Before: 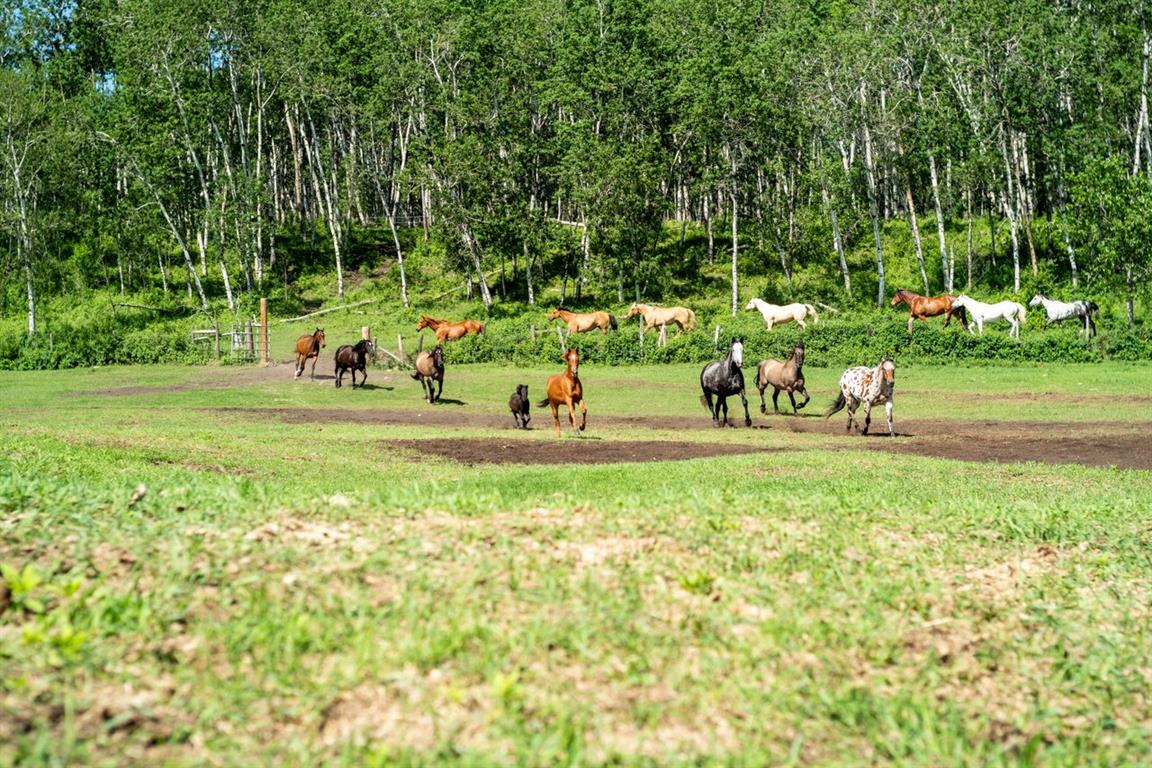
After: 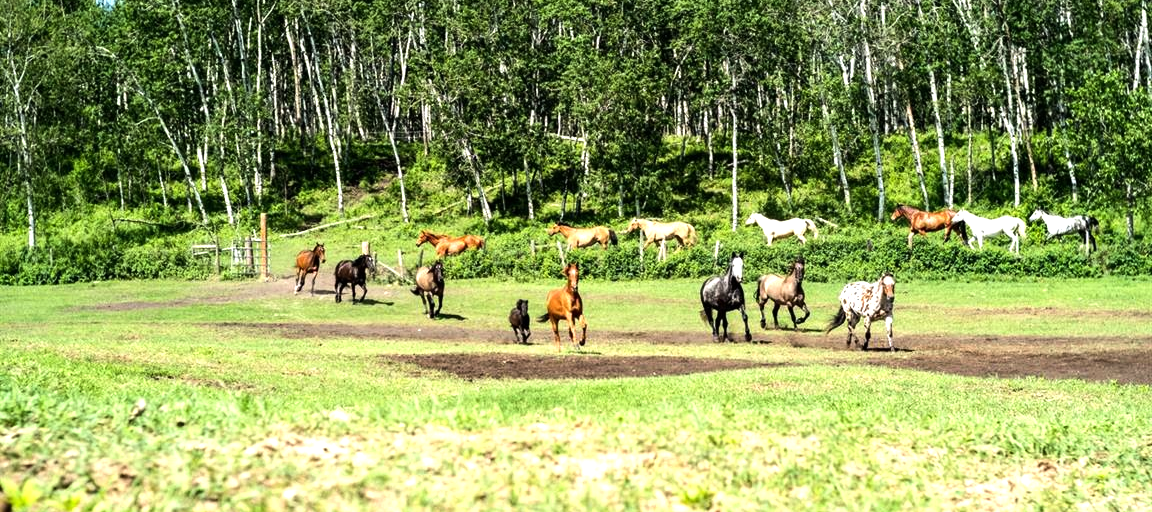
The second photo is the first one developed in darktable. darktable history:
tone equalizer: -8 EV -0.75 EV, -7 EV -0.7 EV, -6 EV -0.6 EV, -5 EV -0.4 EV, -3 EV 0.4 EV, -2 EV 0.6 EV, -1 EV 0.7 EV, +0 EV 0.75 EV, edges refinement/feathering 500, mask exposure compensation -1.57 EV, preserve details no
crop: top 11.166%, bottom 22.168%
